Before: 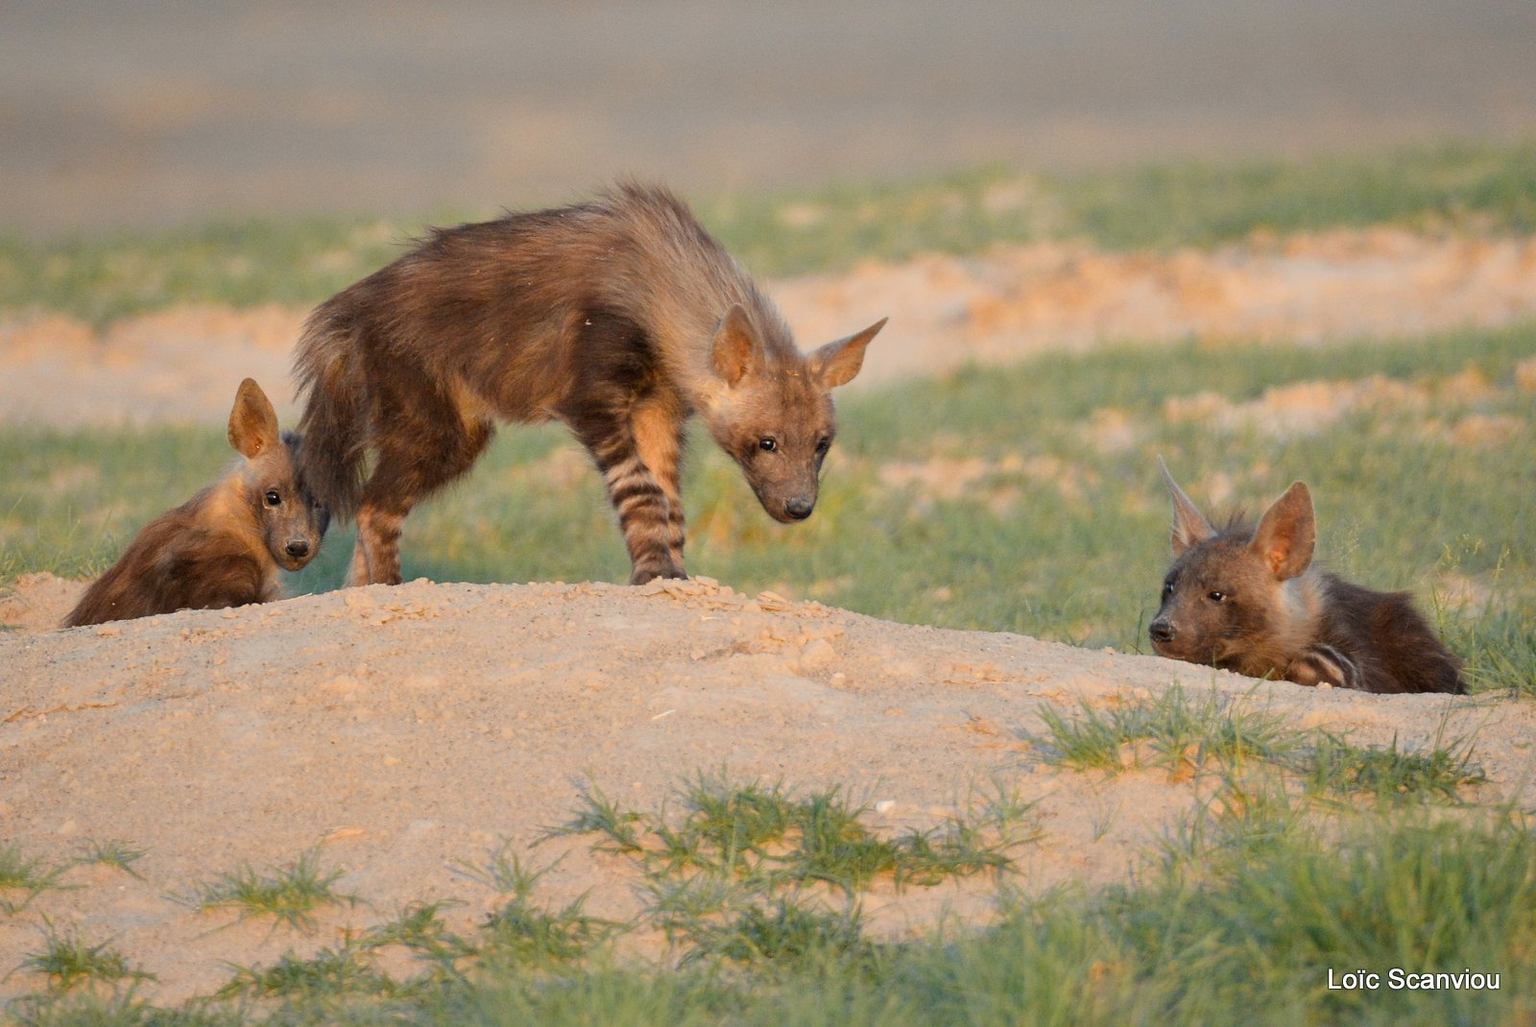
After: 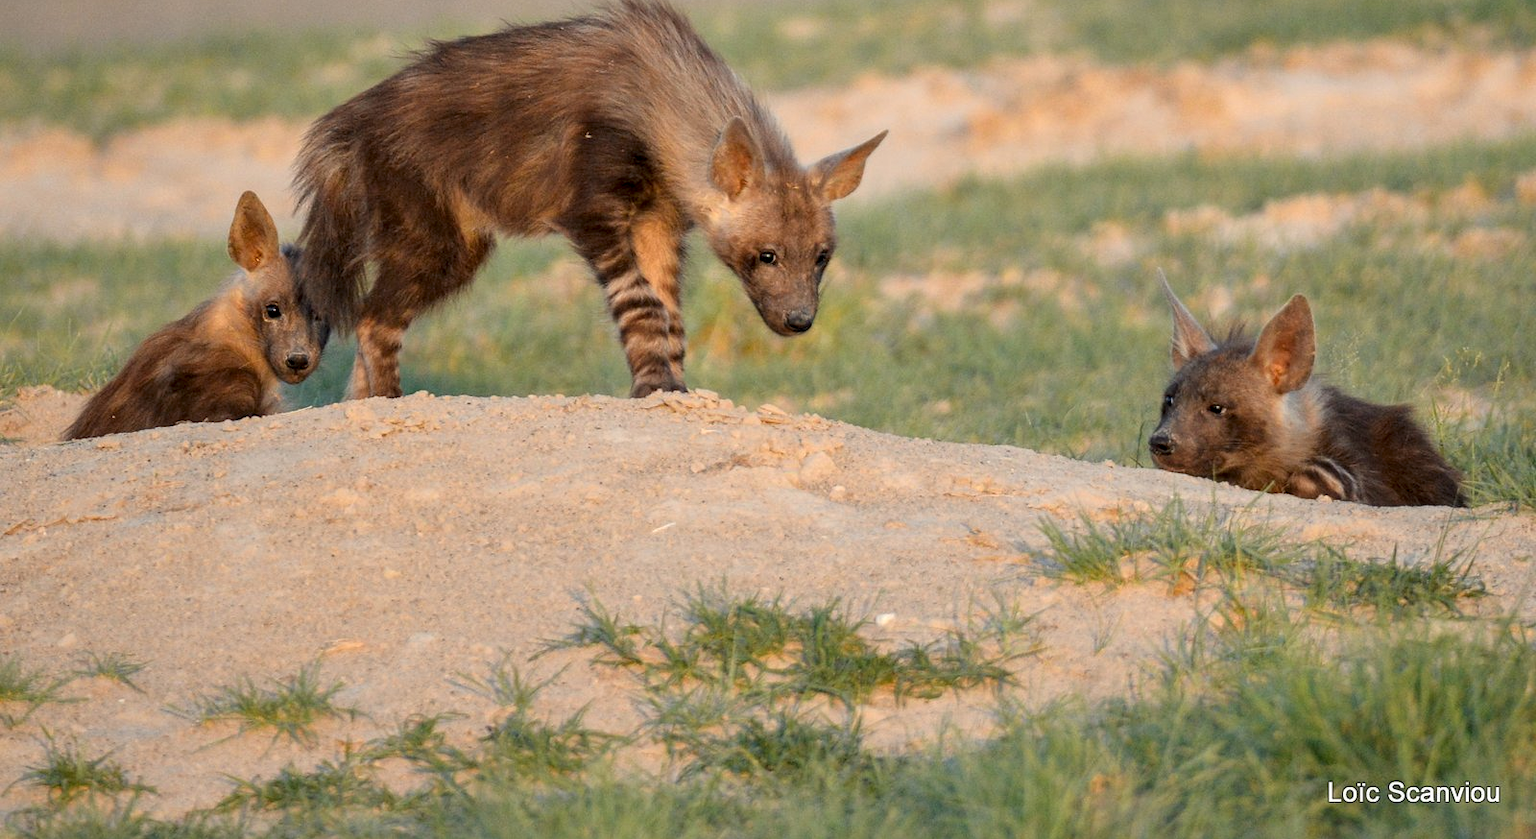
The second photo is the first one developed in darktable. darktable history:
crop and rotate: top 18.233%
local contrast: detail 130%
